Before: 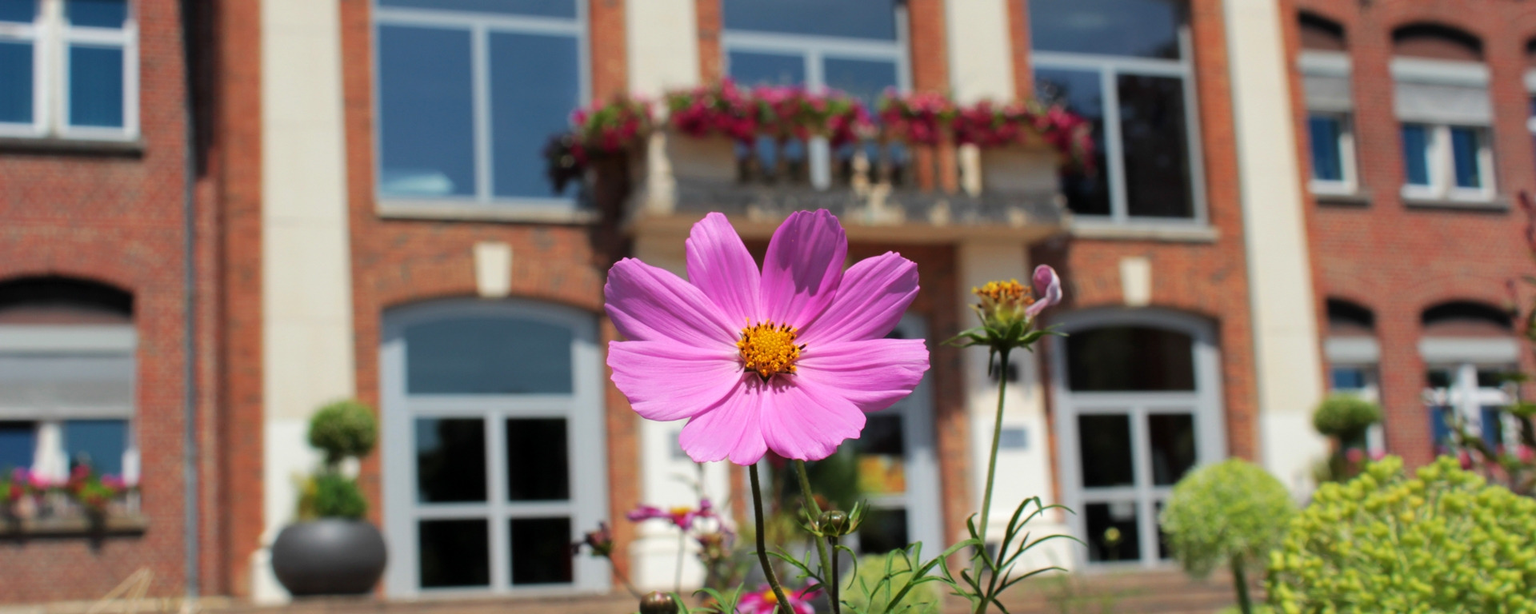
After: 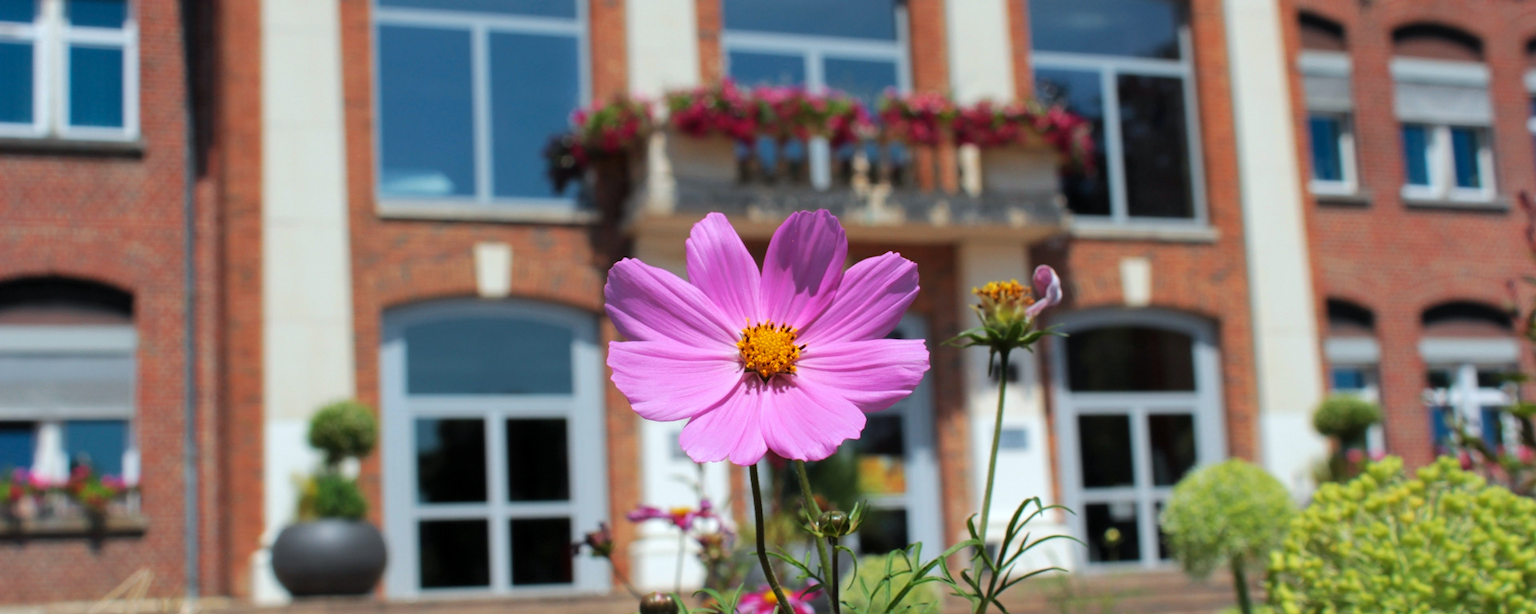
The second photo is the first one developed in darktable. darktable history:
color calibration: output R [1.063, -0.012, -0.003, 0], output G [0, 1.022, 0.021, 0], output B [-0.079, 0.047, 1, 0], x 0.37, y 0.382, temperature 4320.62 K
